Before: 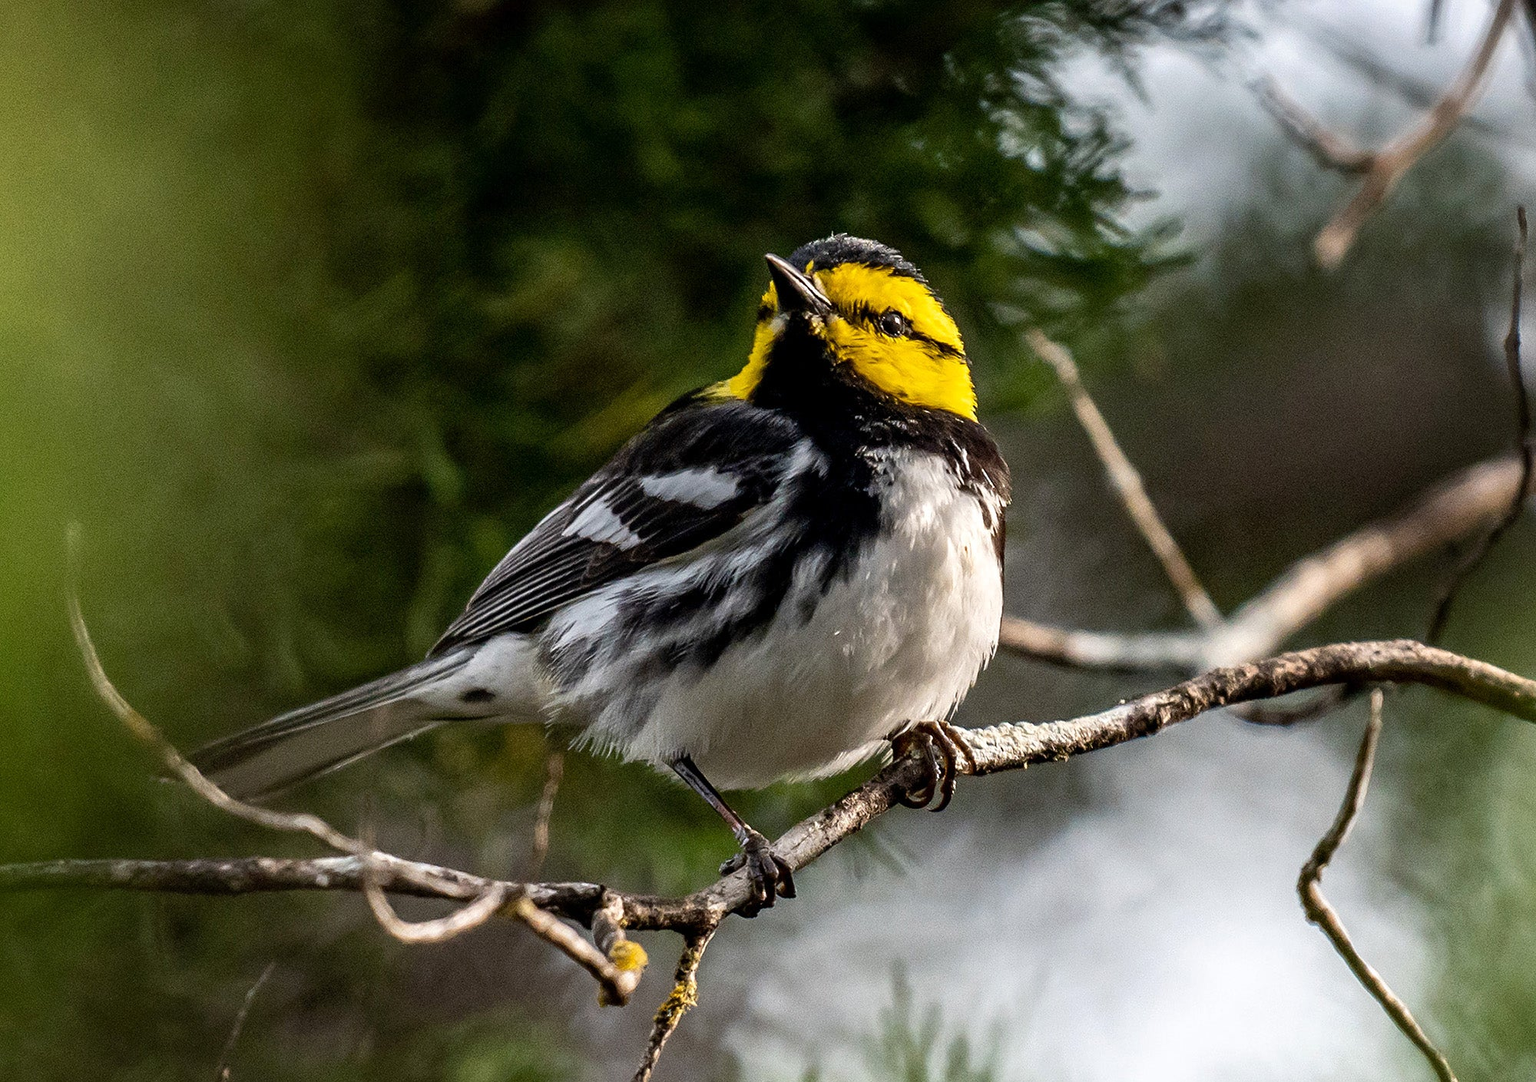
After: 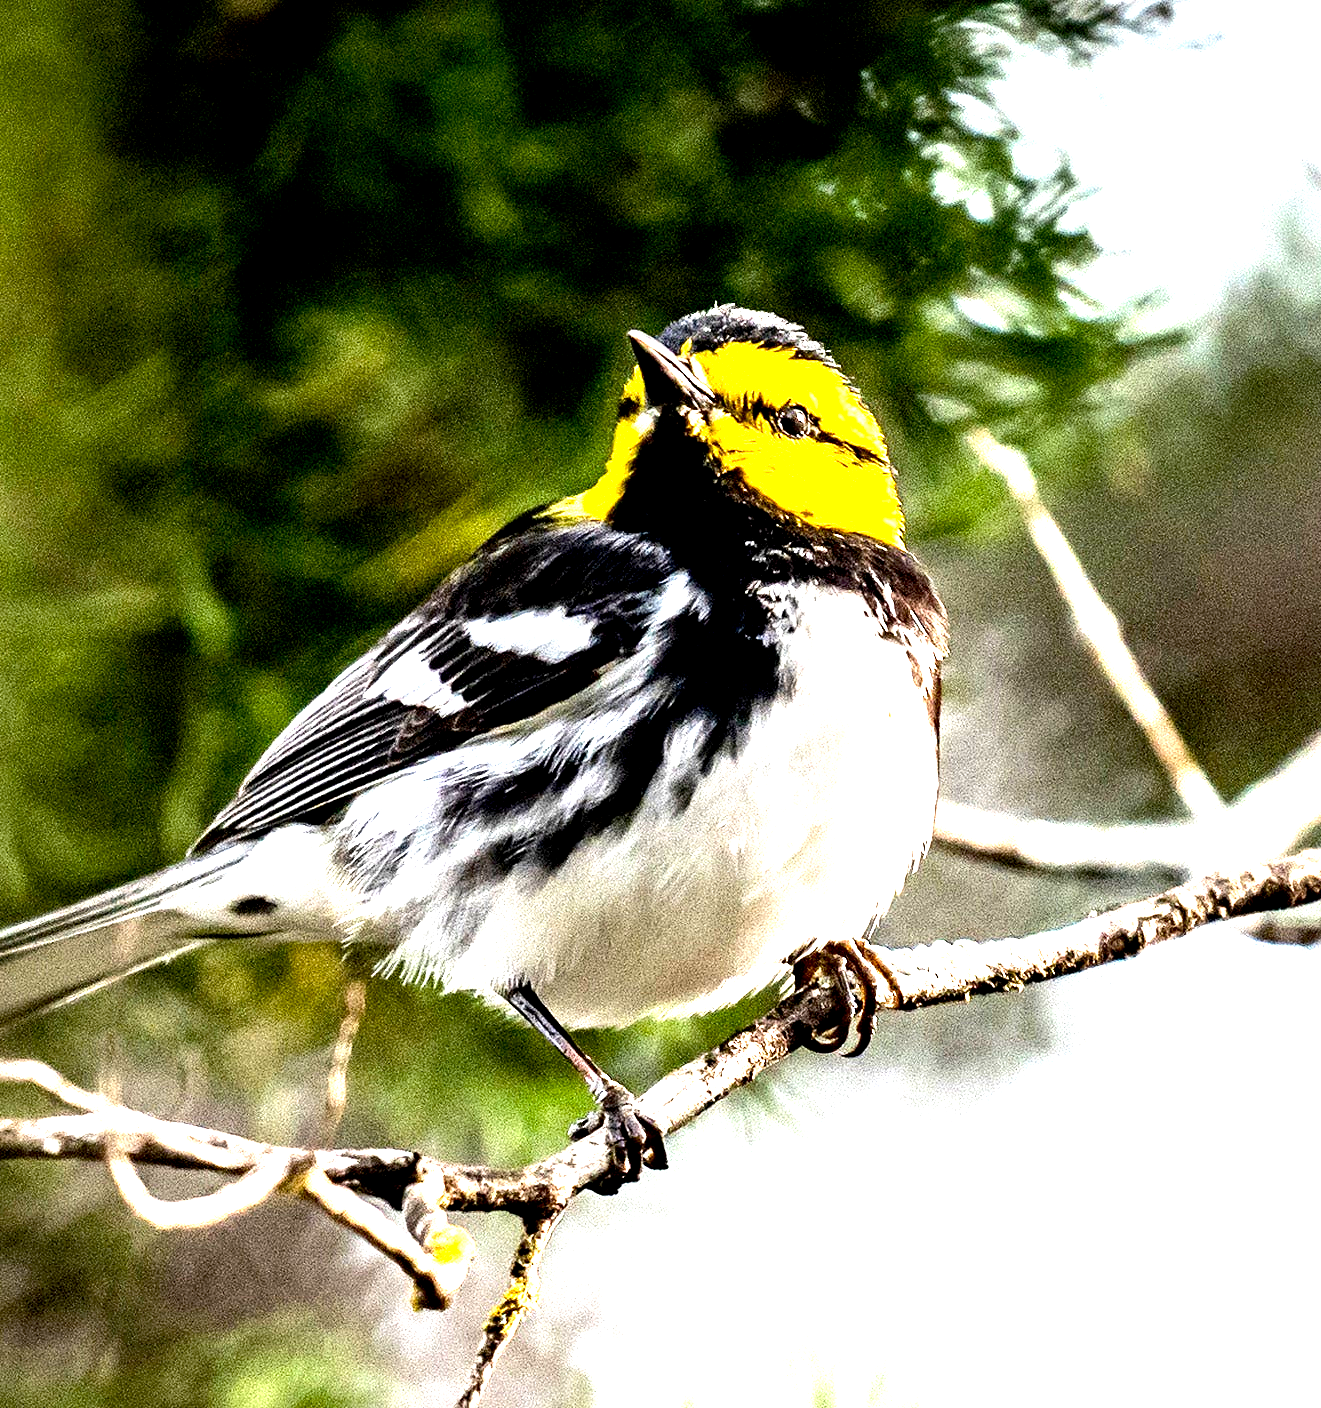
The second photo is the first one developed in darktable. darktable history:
exposure: black level correction 0.005, exposure 2.084 EV, compensate highlight preservation false
tone equalizer: -8 EV -0.75 EV, -7 EV -0.7 EV, -6 EV -0.6 EV, -5 EV -0.4 EV, -3 EV 0.4 EV, -2 EV 0.6 EV, -1 EV 0.7 EV, +0 EV 0.75 EV, edges refinement/feathering 500, mask exposure compensation -1.57 EV, preserve details no
crop and rotate: left 18.442%, right 15.508%
